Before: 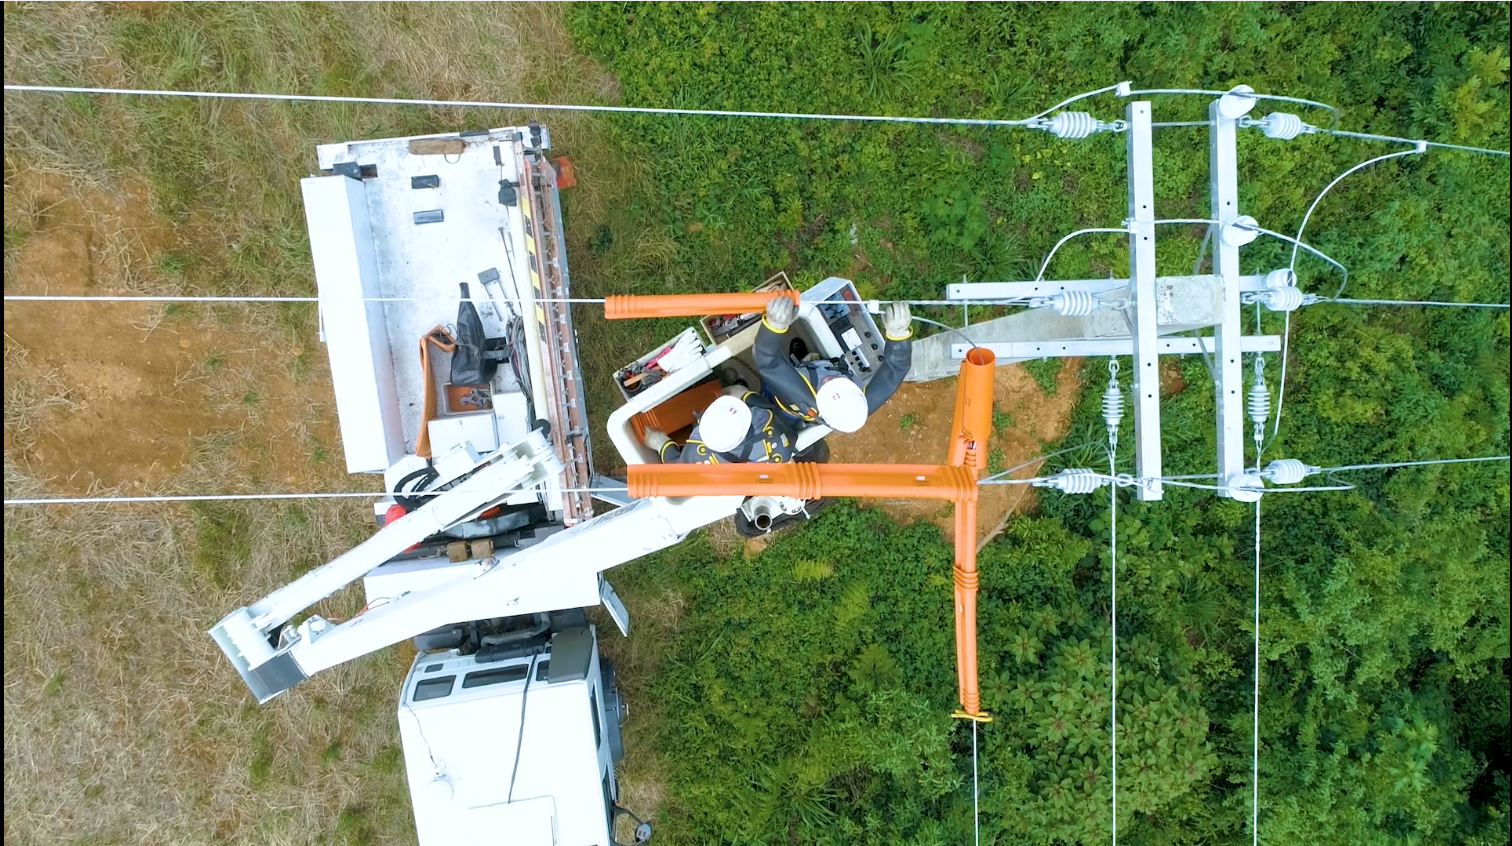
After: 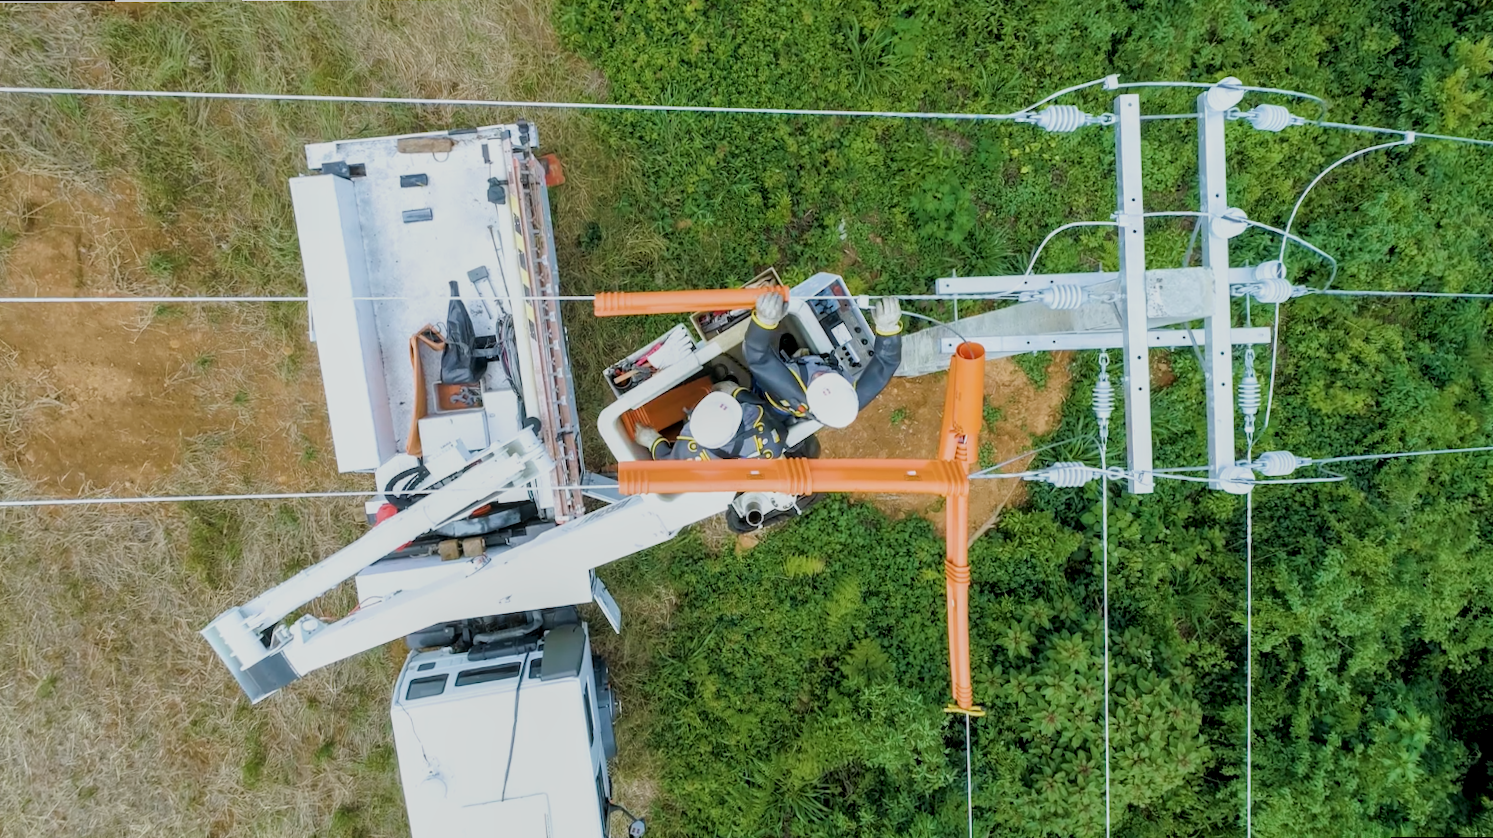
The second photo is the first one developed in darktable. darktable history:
filmic rgb: black relative exposure -7.65 EV, white relative exposure 4.56 EV, hardness 3.61
local contrast: on, module defaults
rotate and perspective: rotation -0.45°, automatic cropping original format, crop left 0.008, crop right 0.992, crop top 0.012, crop bottom 0.988
